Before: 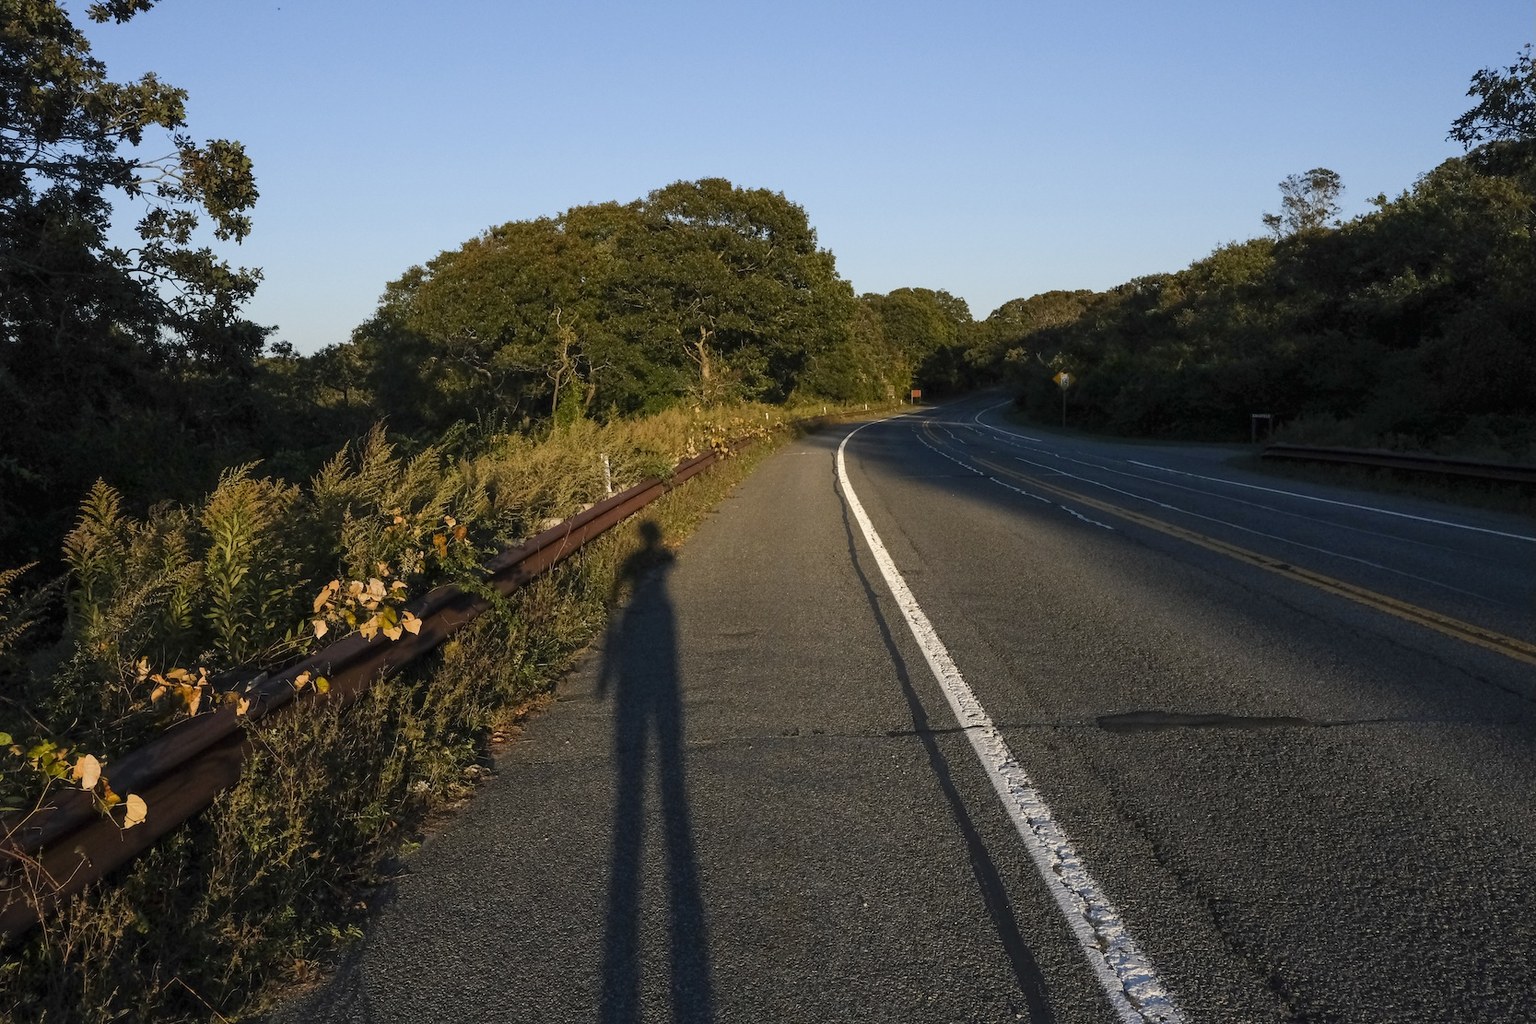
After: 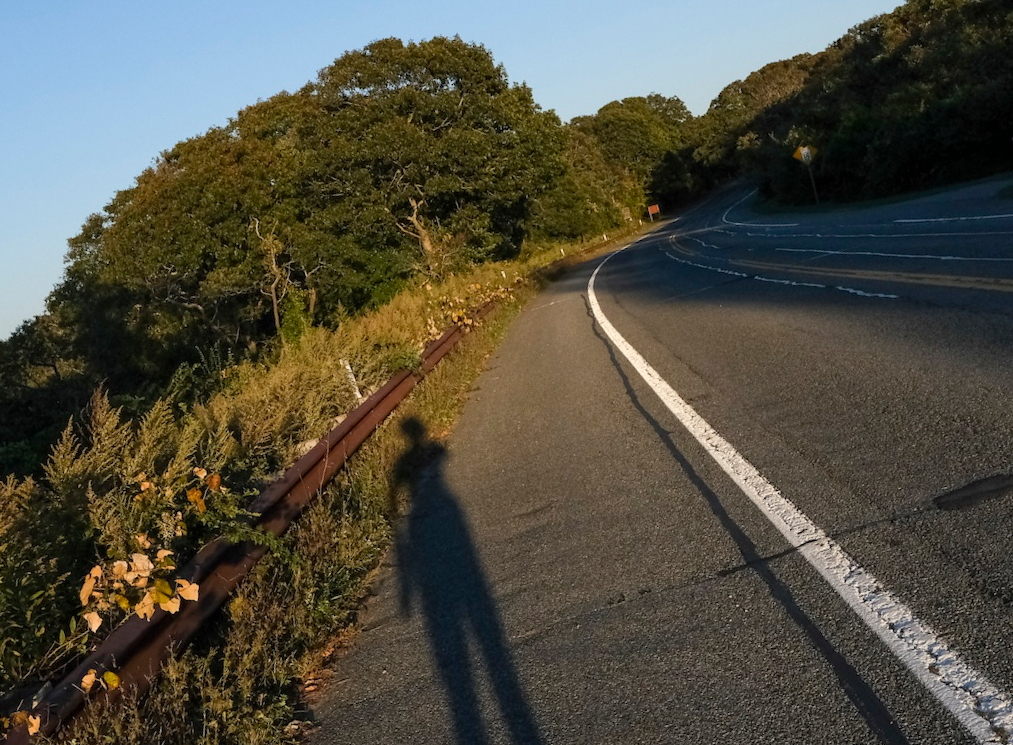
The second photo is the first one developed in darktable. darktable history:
crop and rotate: left 15.055%, right 18.278%
rotate and perspective: rotation -14.8°, crop left 0.1, crop right 0.903, crop top 0.25, crop bottom 0.748
